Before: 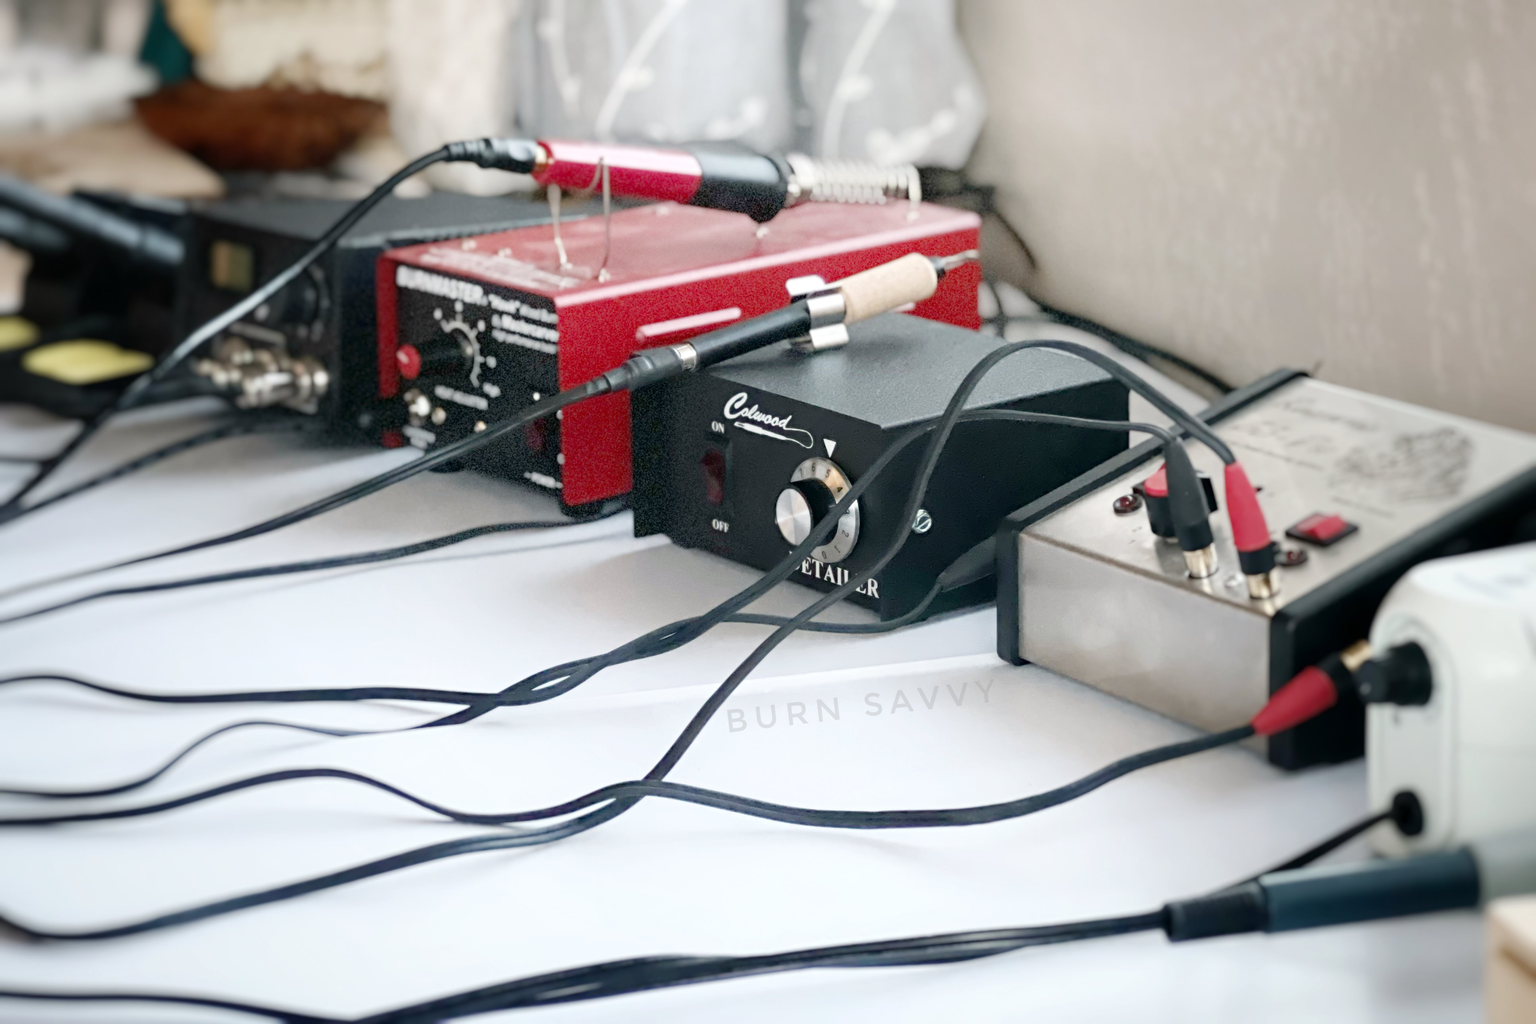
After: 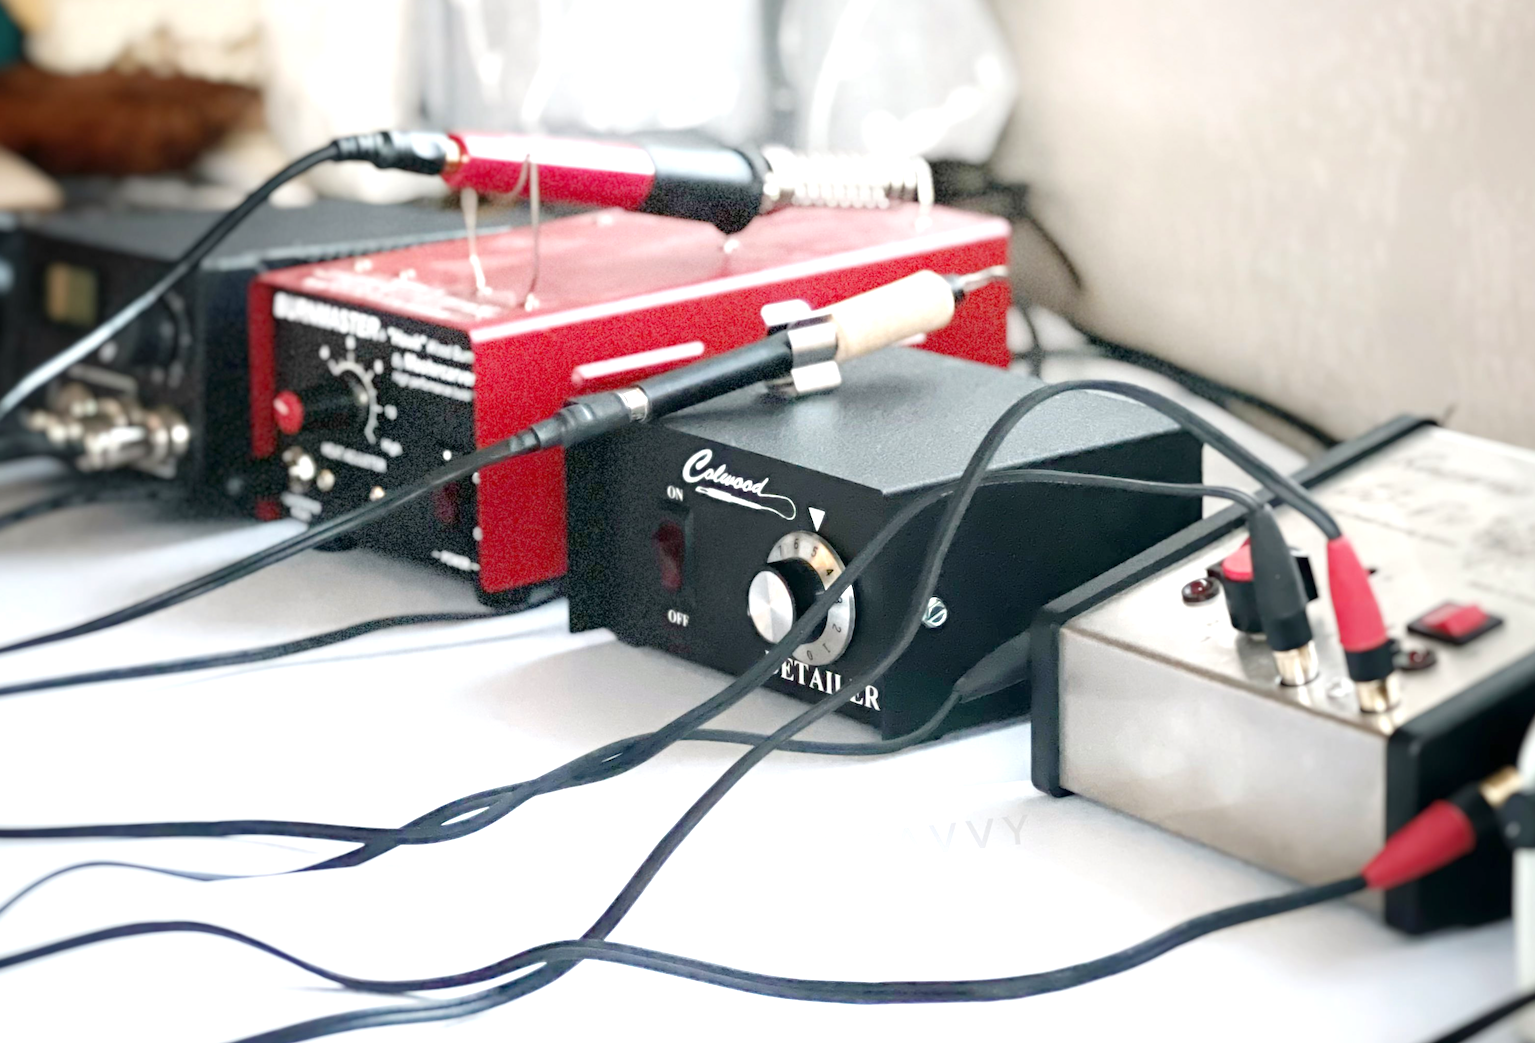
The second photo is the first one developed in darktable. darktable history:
crop and rotate: left 10.77%, top 5.1%, right 10.41%, bottom 16.76%
exposure: exposure 0.6 EV, compensate highlight preservation false
rotate and perspective: lens shift (horizontal) -0.055, automatic cropping off
